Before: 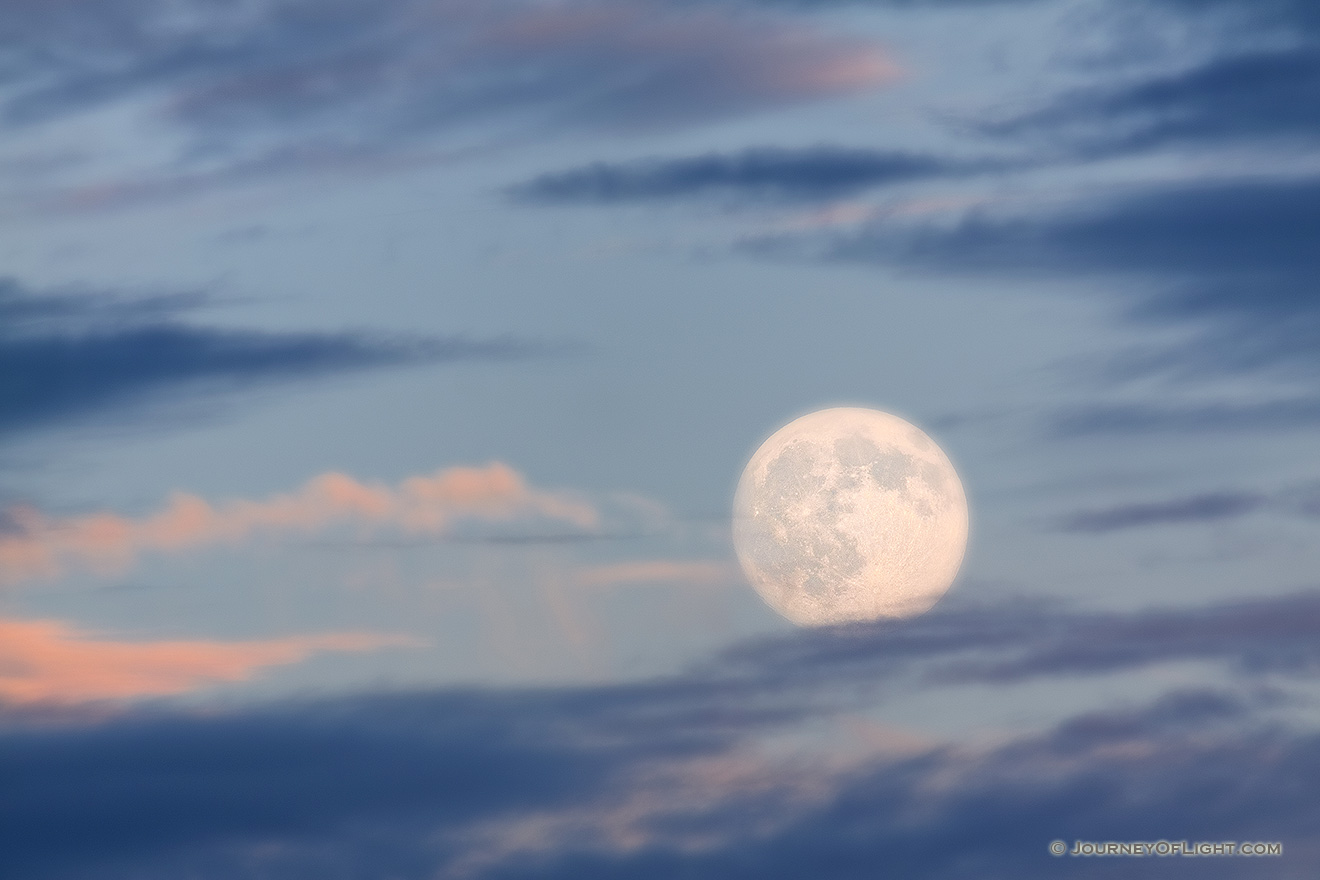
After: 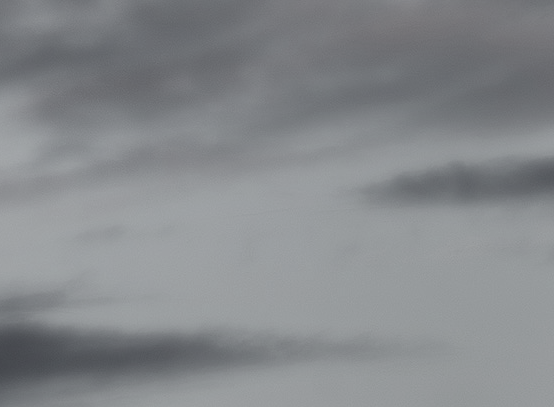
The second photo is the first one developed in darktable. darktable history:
crop and rotate: left 10.817%, top 0.062%, right 47.194%, bottom 53.626%
color contrast: green-magenta contrast 0.3, blue-yellow contrast 0.15
contrast brightness saturation: contrast 0.11, saturation -0.17
contrast equalizer: y [[0.5, 0.496, 0.435, 0.435, 0.496, 0.5], [0.5 ×6], [0.5 ×6], [0 ×6], [0 ×6]]
